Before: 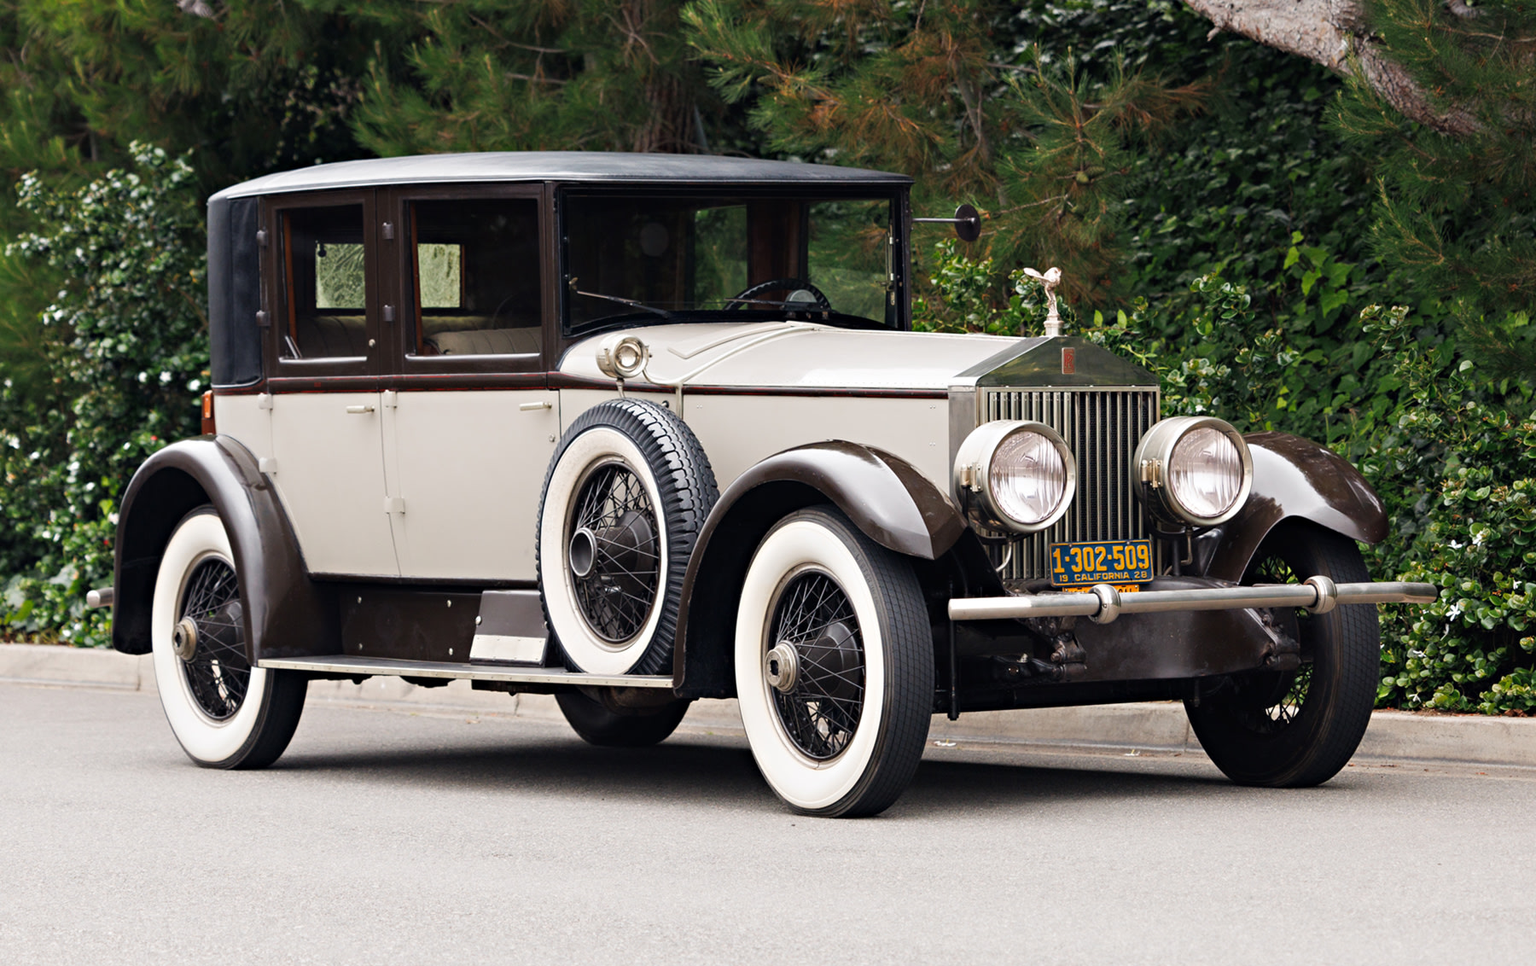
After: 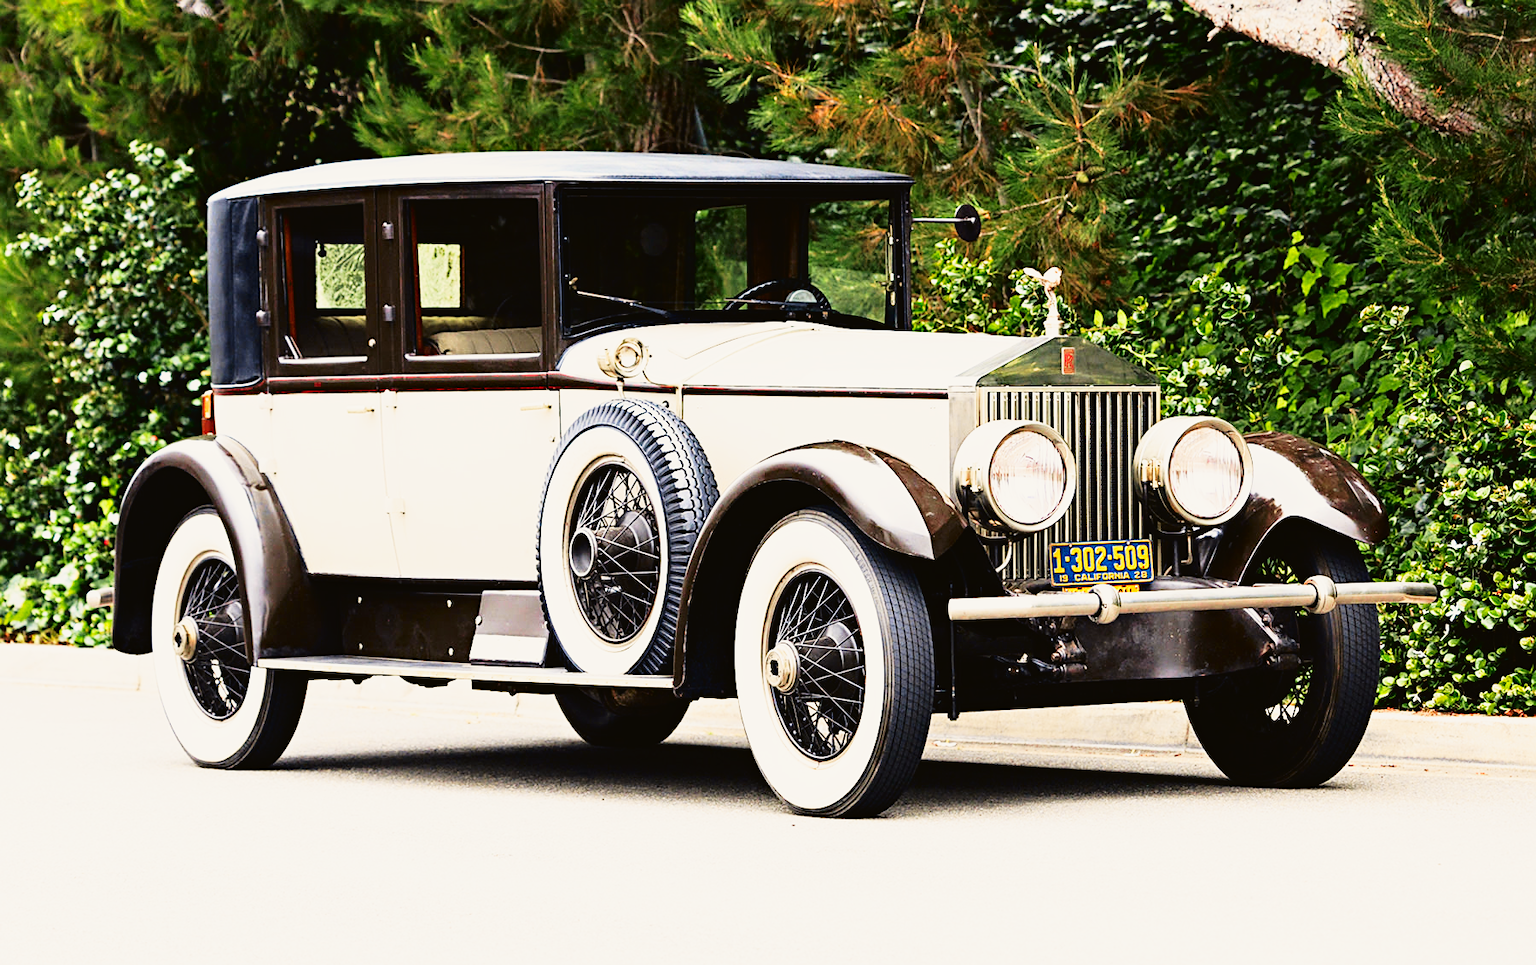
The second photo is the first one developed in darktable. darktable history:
sharpen: on, module defaults
base curve: curves: ch0 [(0, 0) (0.007, 0.004) (0.027, 0.03) (0.046, 0.07) (0.207, 0.54) (0.442, 0.872) (0.673, 0.972) (1, 1)], preserve colors none
tone curve: curves: ch0 [(0, 0.021) (0.049, 0.044) (0.152, 0.14) (0.328, 0.377) (0.473, 0.543) (0.641, 0.705) (0.85, 0.894) (1, 0.969)]; ch1 [(0, 0) (0.302, 0.331) (0.433, 0.432) (0.472, 0.47) (0.502, 0.503) (0.527, 0.521) (0.564, 0.58) (0.614, 0.626) (0.677, 0.701) (0.859, 0.885) (1, 1)]; ch2 [(0, 0) (0.33, 0.301) (0.447, 0.44) (0.487, 0.496) (0.502, 0.516) (0.535, 0.563) (0.565, 0.593) (0.608, 0.638) (1, 1)], color space Lab, independent channels, preserve colors none
